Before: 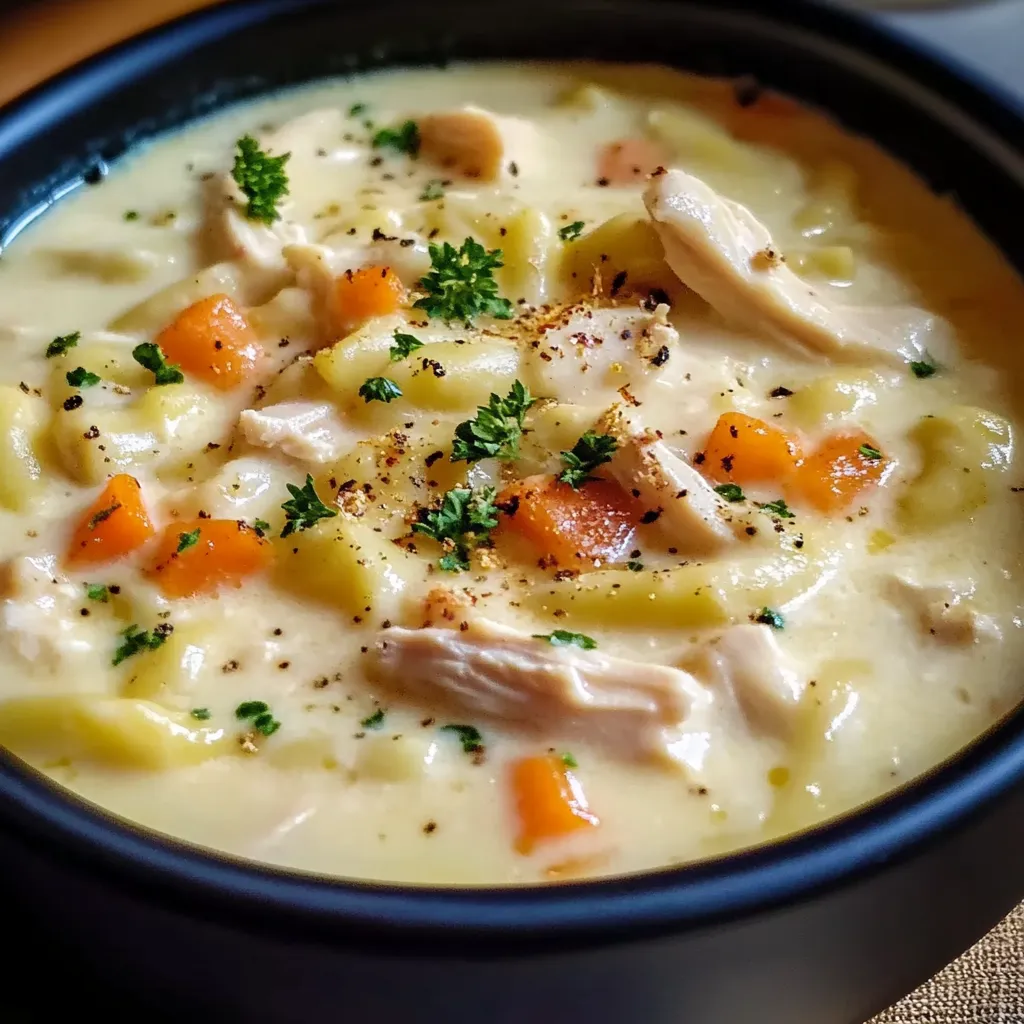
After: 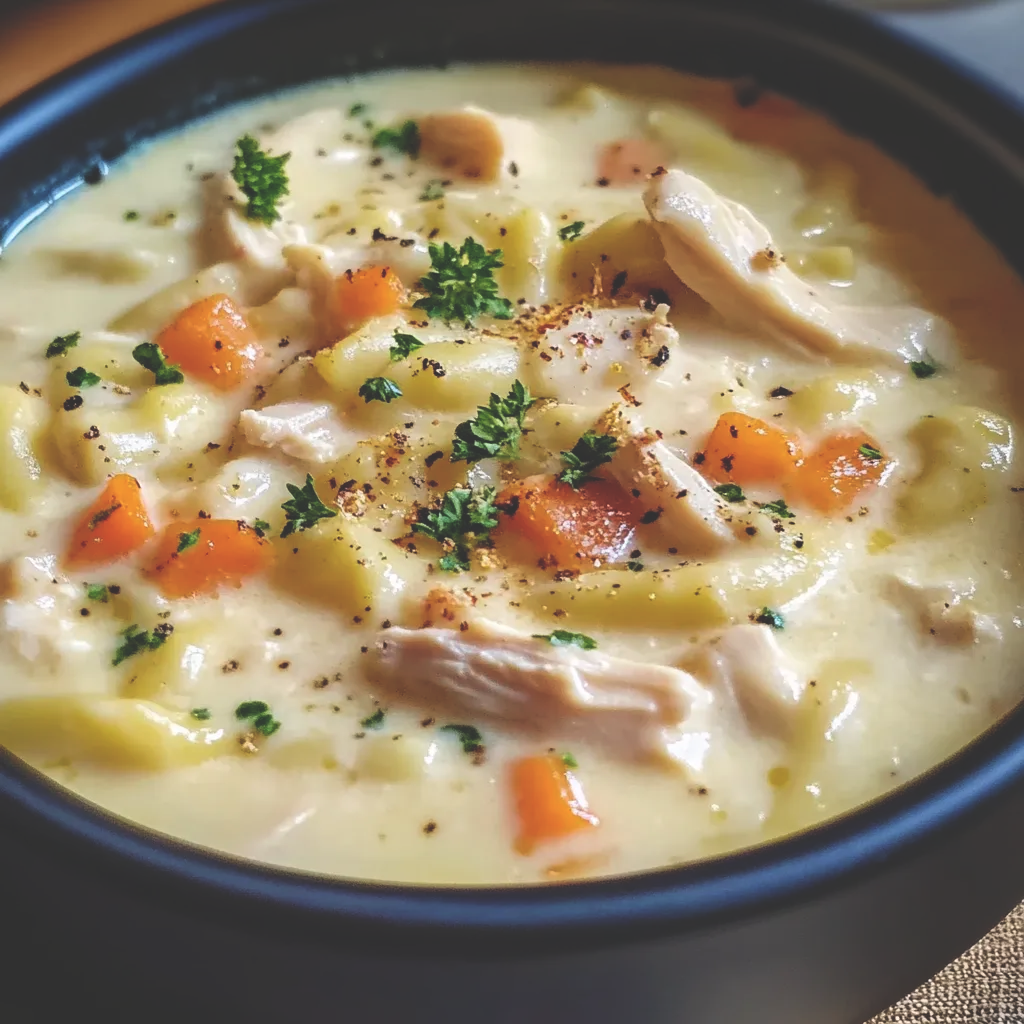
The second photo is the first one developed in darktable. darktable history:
exposure: black level correction -0.031, compensate highlight preservation false
